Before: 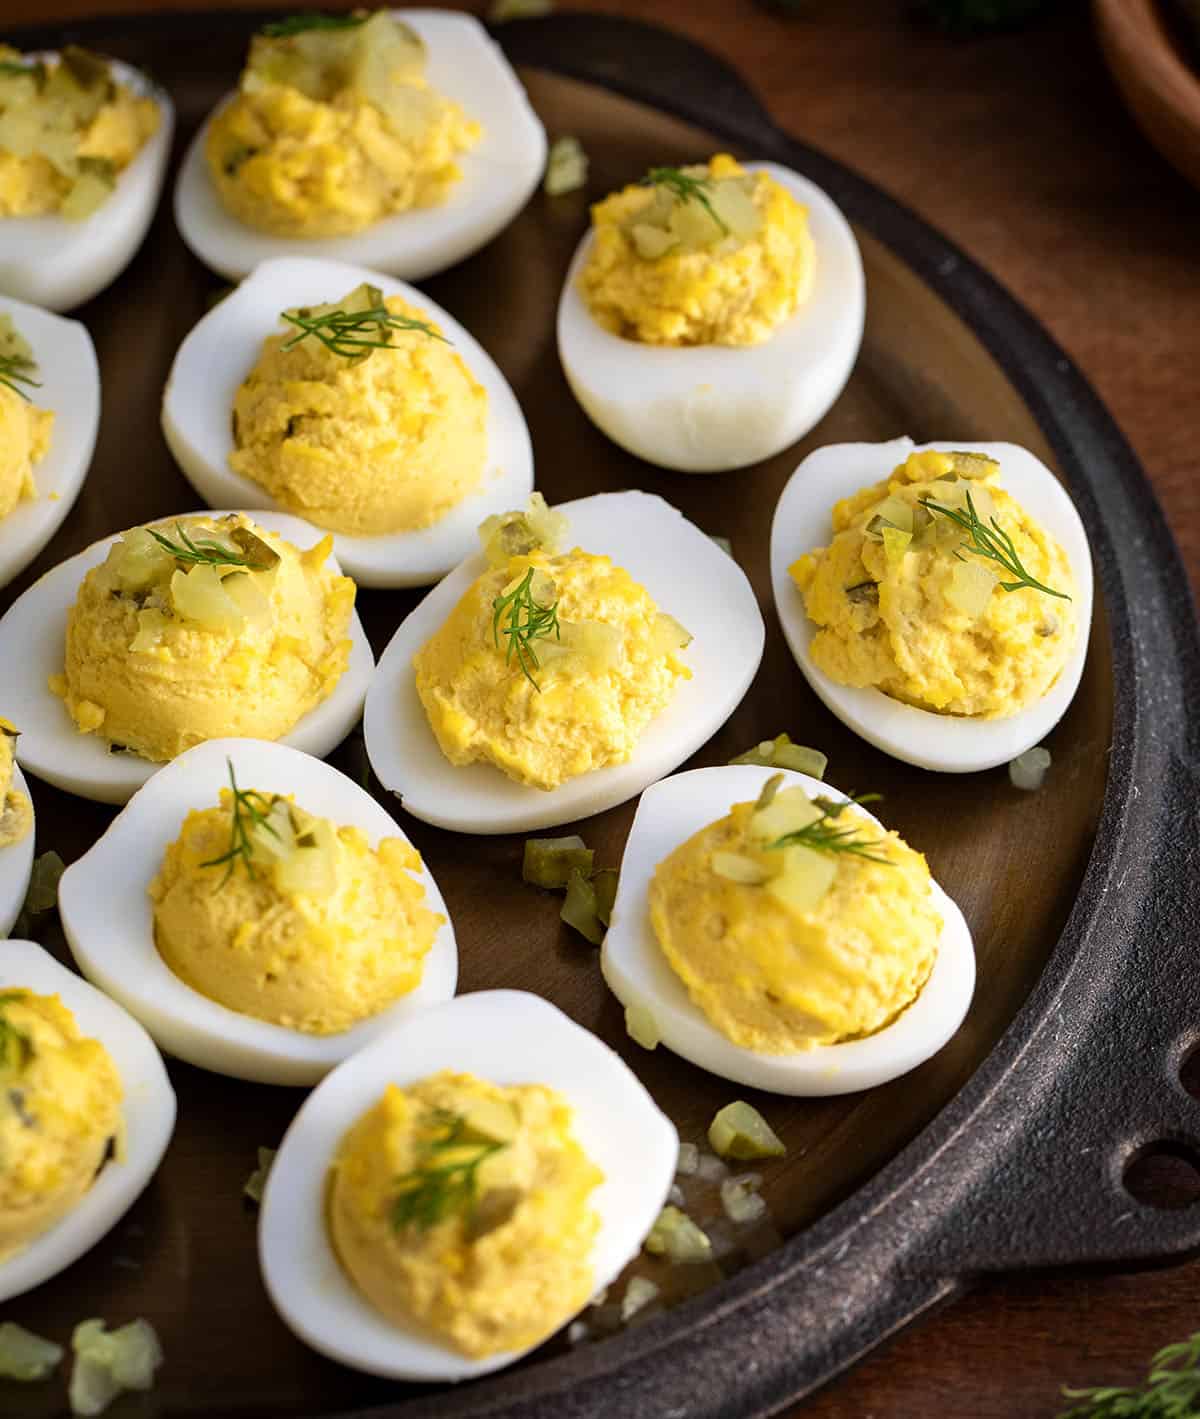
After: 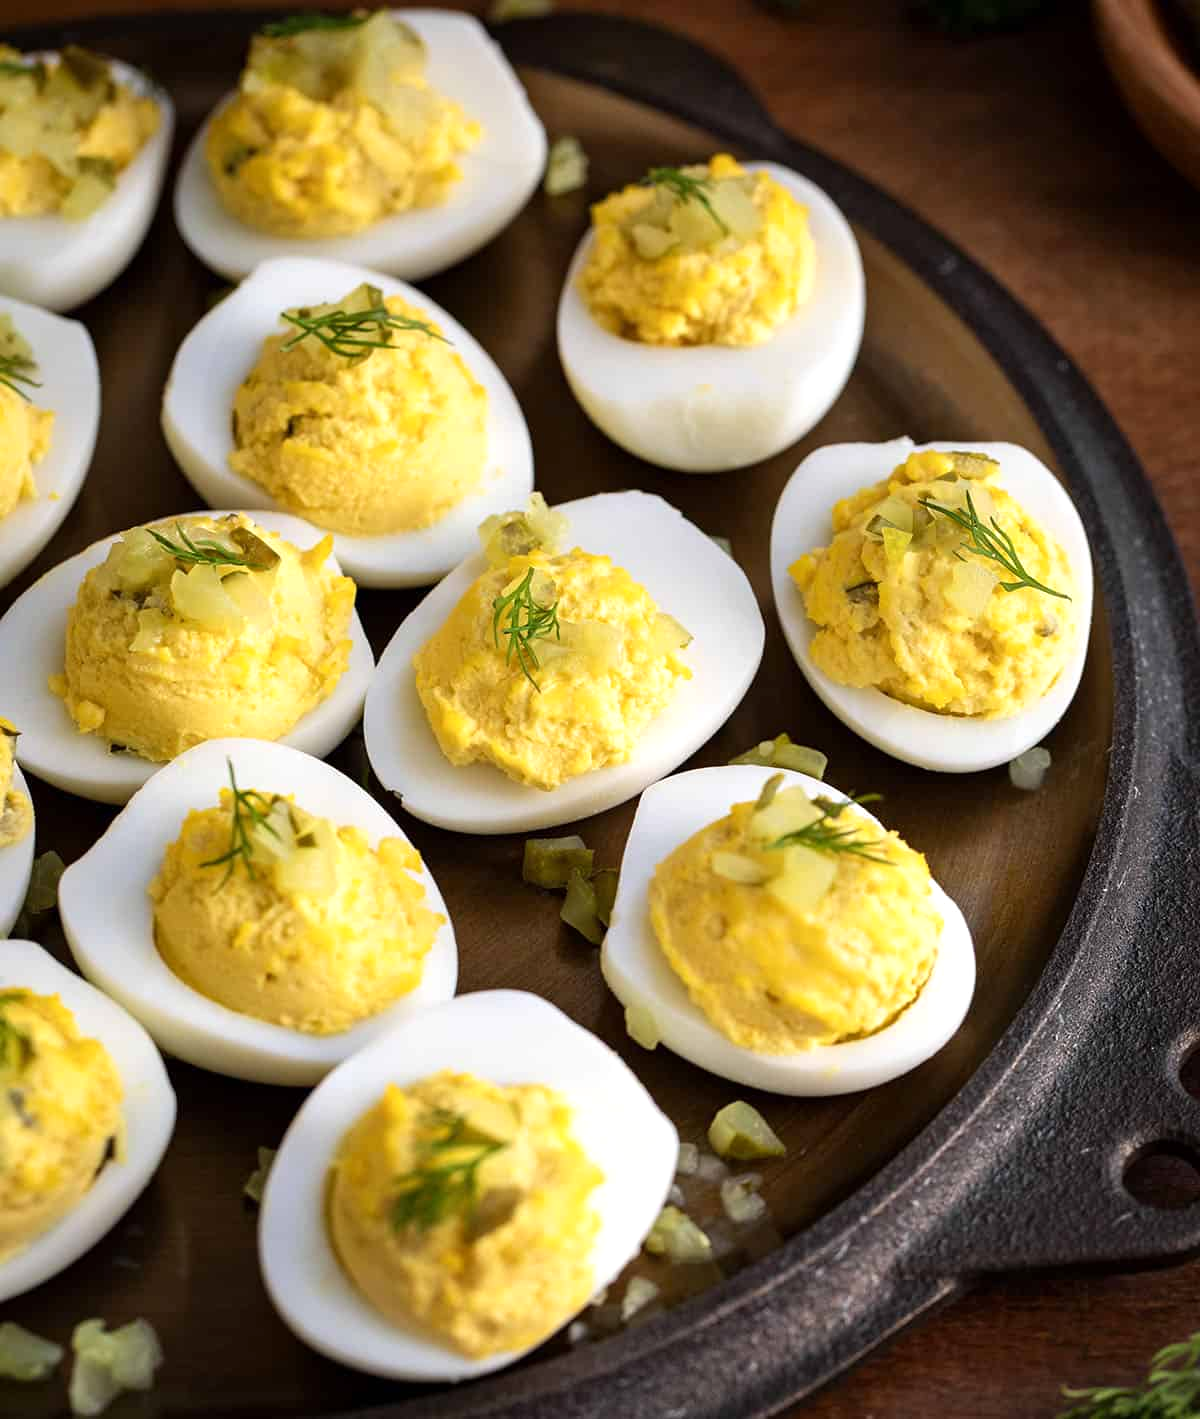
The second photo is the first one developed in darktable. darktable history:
exposure: exposure 0.164 EV, compensate highlight preservation false
